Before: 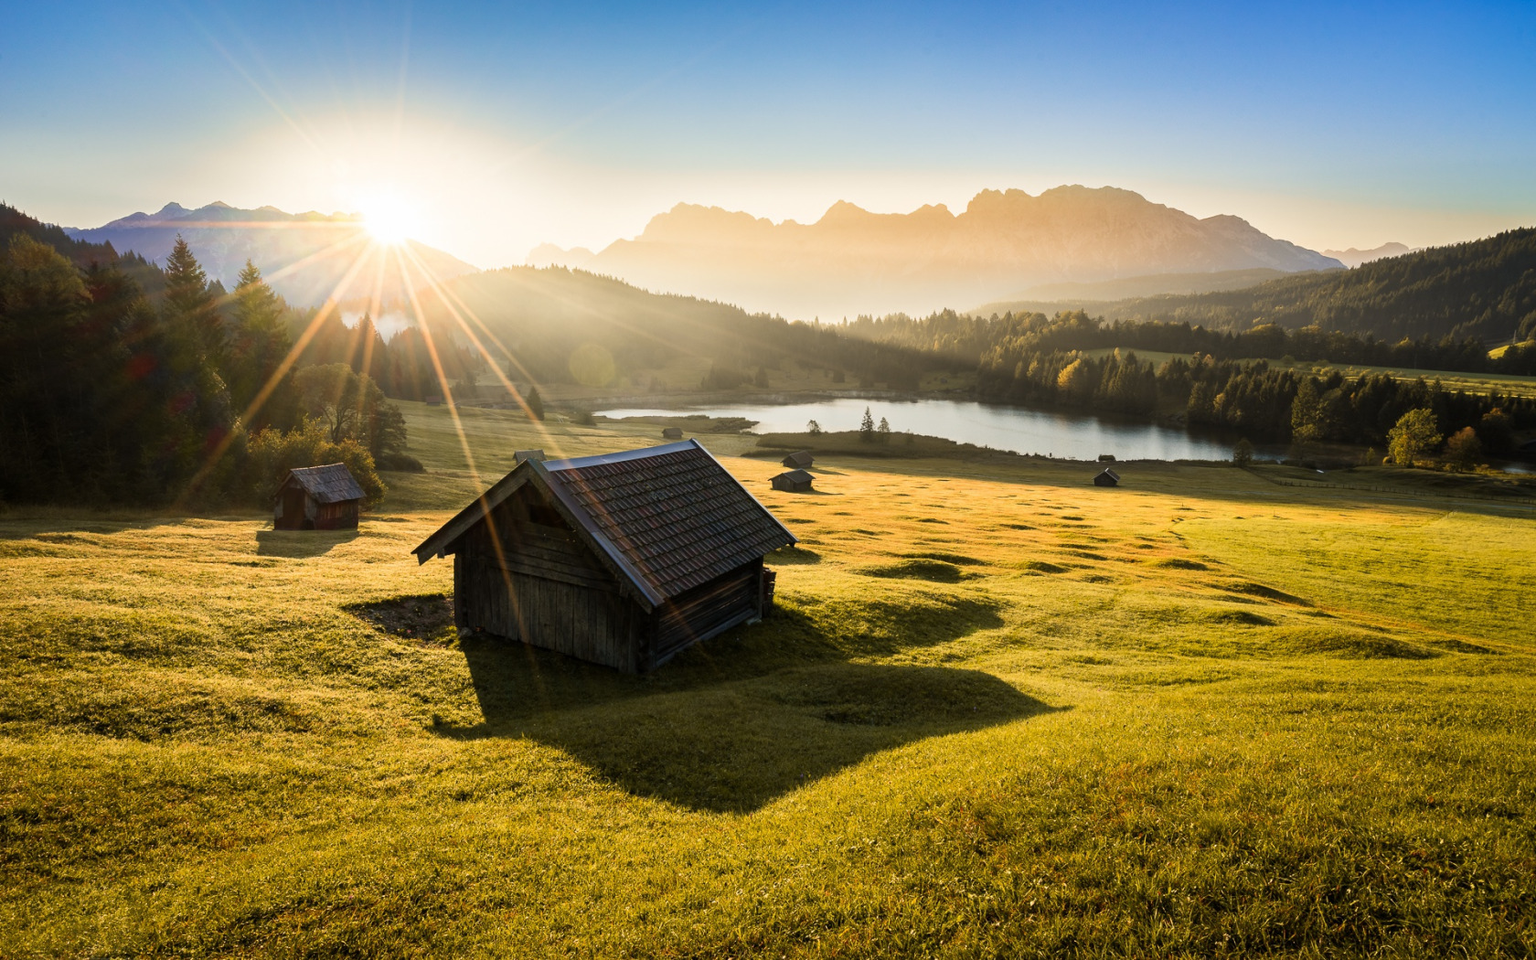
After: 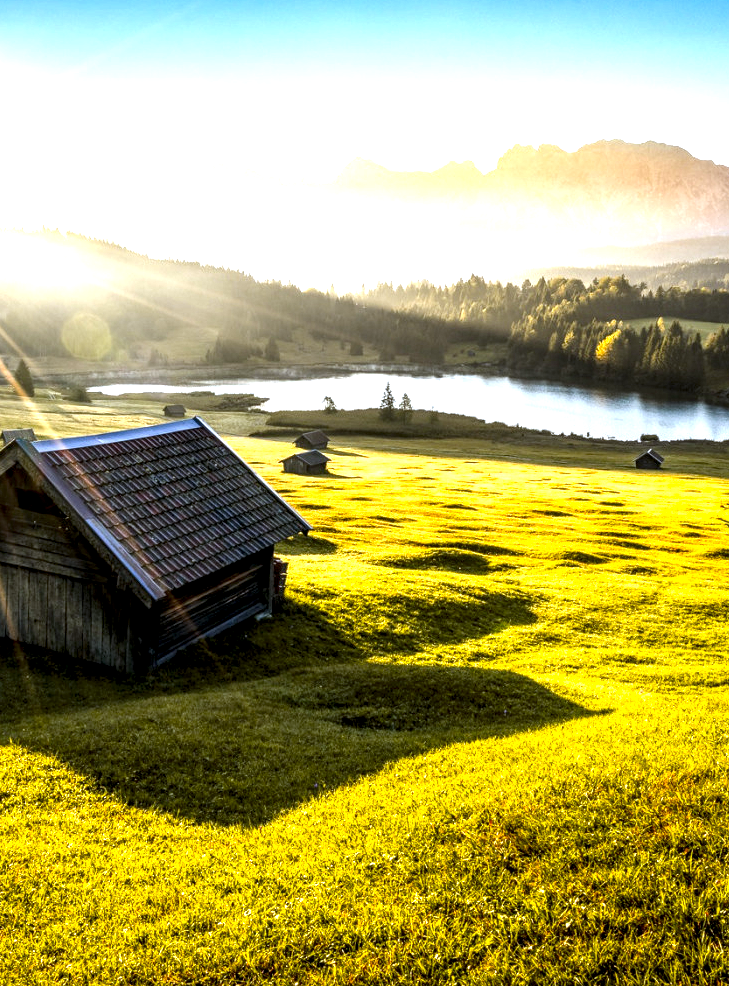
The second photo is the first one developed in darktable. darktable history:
exposure: exposure 0.943 EV, compensate highlight preservation false
local contrast: highlights 19%, detail 186%
crop: left 33.452%, top 6.025%, right 23.155%
color balance: output saturation 120%
white balance: red 0.948, green 1.02, blue 1.176
